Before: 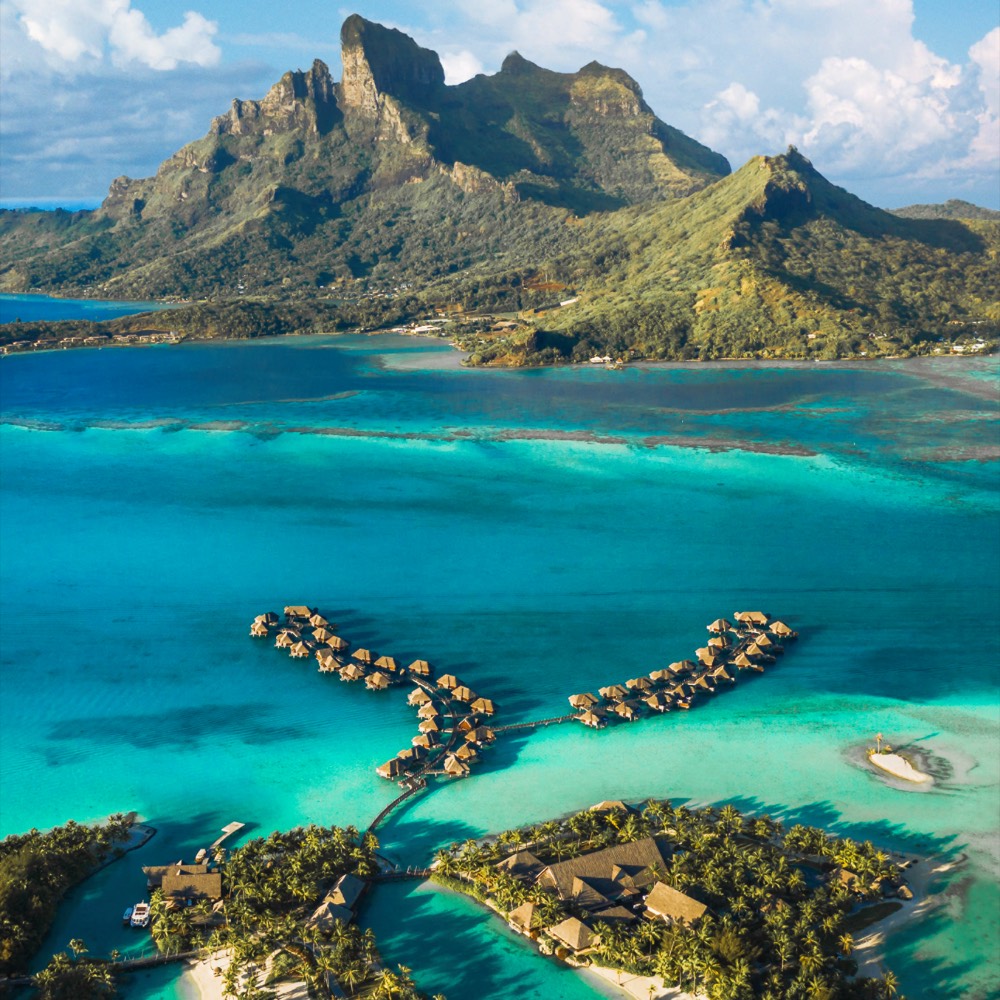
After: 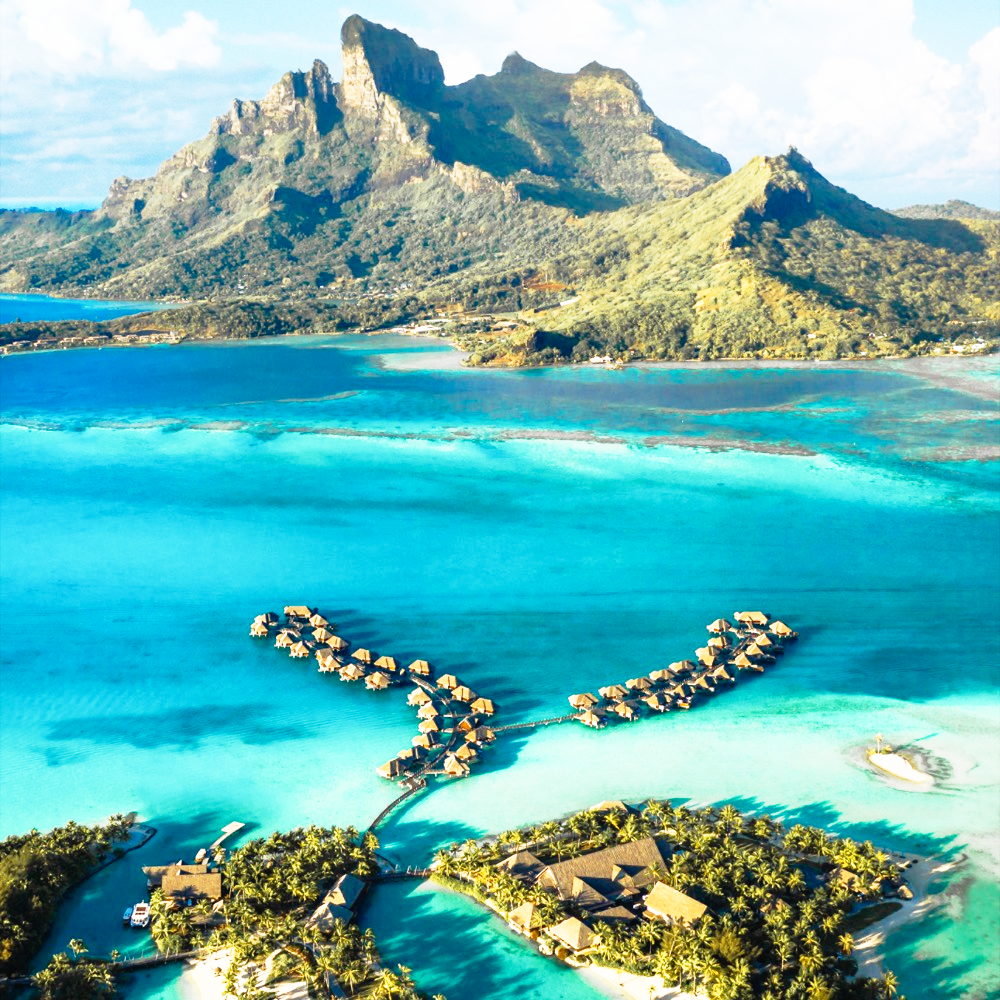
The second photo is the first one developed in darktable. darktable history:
tone equalizer: on, module defaults
base curve: curves: ch0 [(0, 0) (0.012, 0.01) (0.073, 0.168) (0.31, 0.711) (0.645, 0.957) (1, 1)], preserve colors none
